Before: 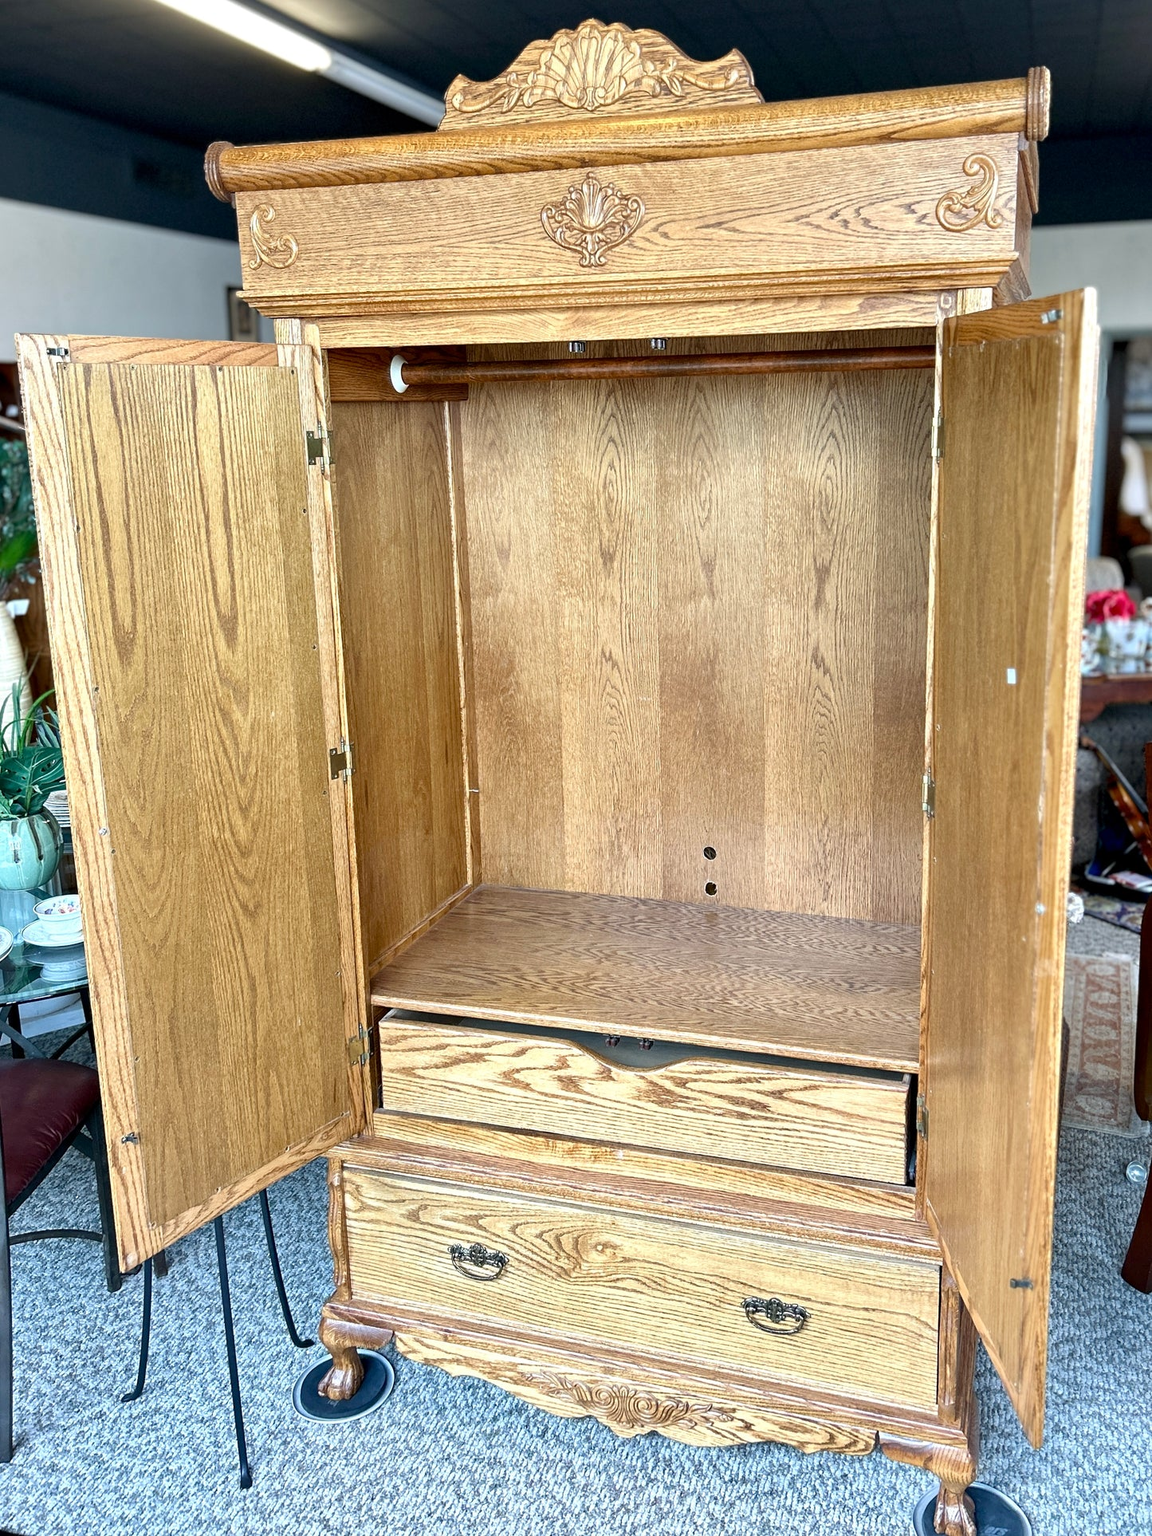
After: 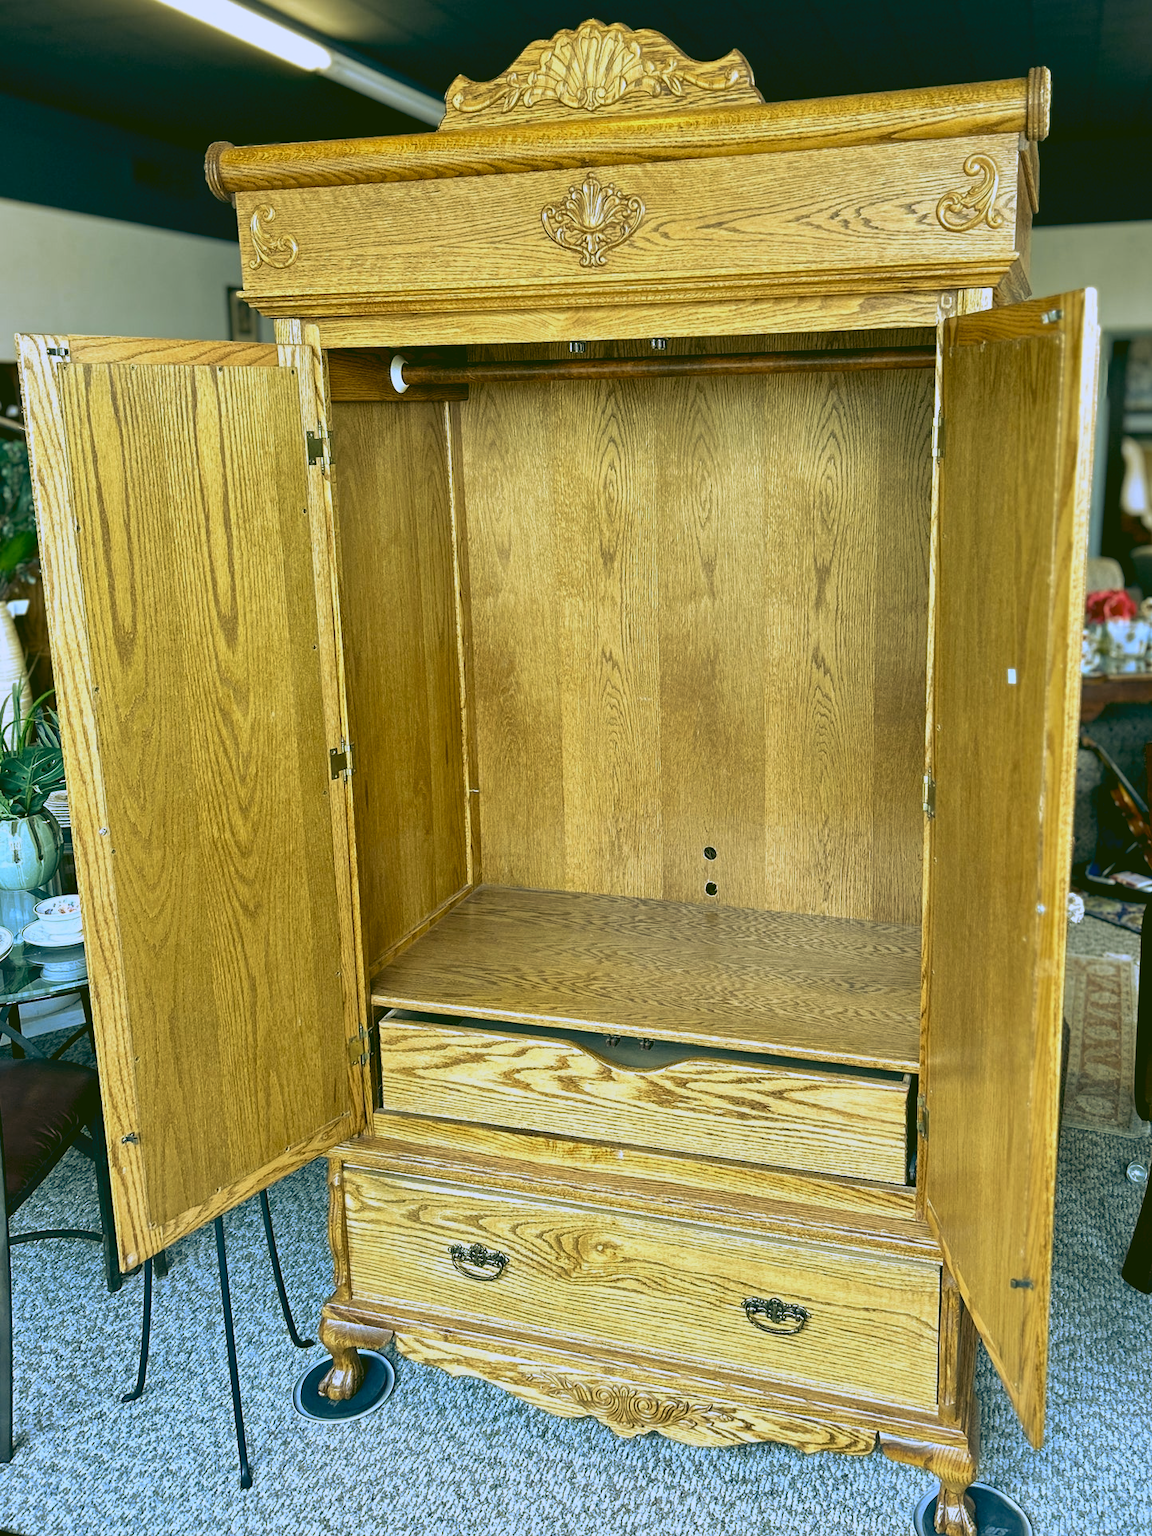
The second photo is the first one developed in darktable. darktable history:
rgb curve: curves: ch0 [(0.123, 0.061) (0.995, 0.887)]; ch1 [(0.06, 0.116) (1, 0.906)]; ch2 [(0, 0) (0.824, 0.69) (1, 1)], mode RGB, independent channels, compensate middle gray true
color contrast: green-magenta contrast 0.85, blue-yellow contrast 1.25, unbound 0
